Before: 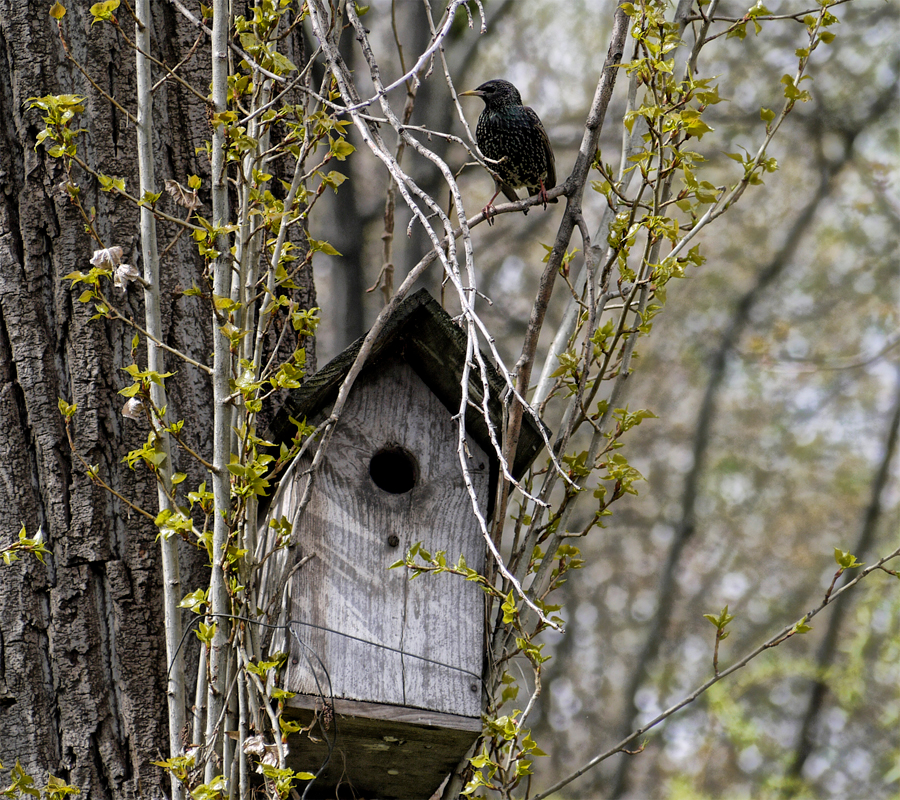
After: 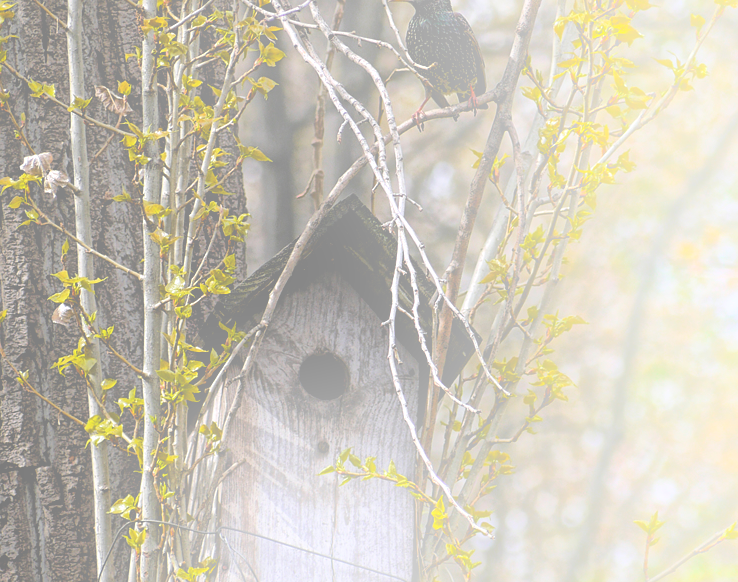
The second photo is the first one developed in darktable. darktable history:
sharpen: amount 0.2
levels: levels [0.029, 0.545, 0.971]
crop: left 7.856%, top 11.836%, right 10.12%, bottom 15.387%
bloom: size 25%, threshold 5%, strength 90%
